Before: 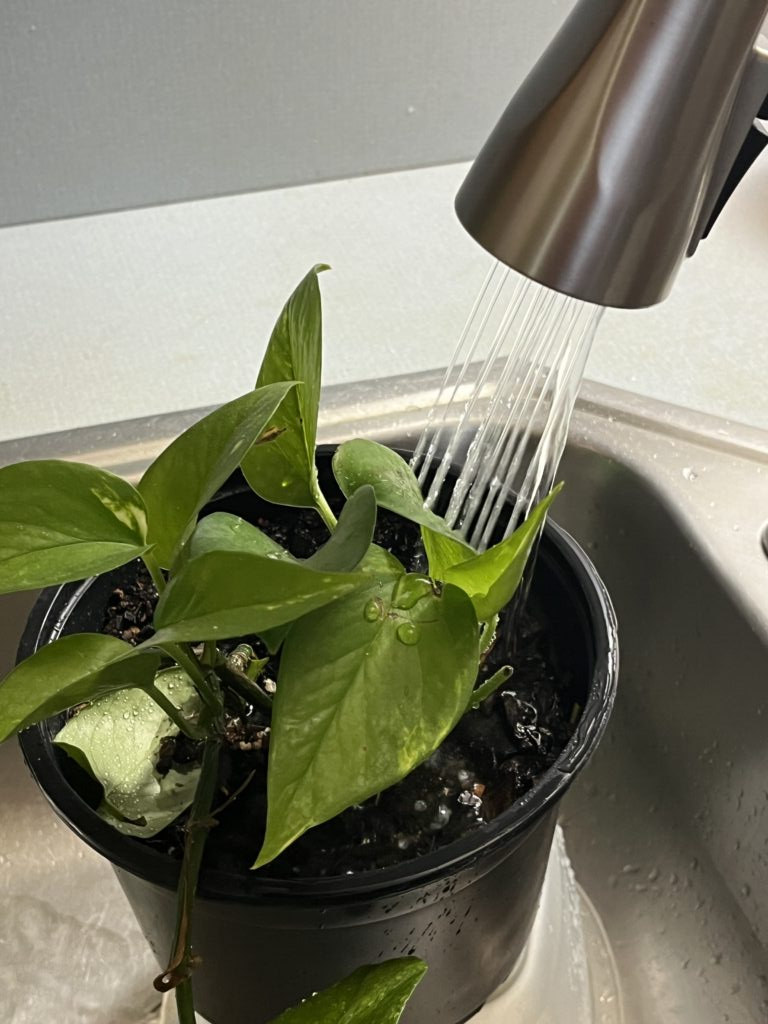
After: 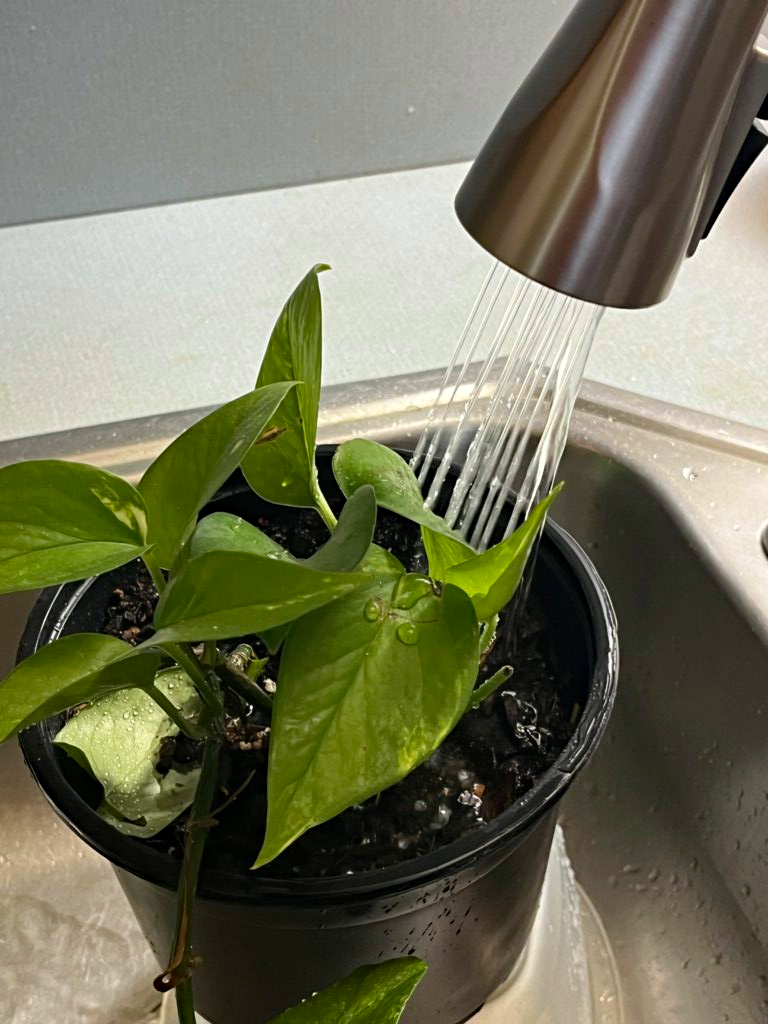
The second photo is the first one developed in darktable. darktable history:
haze removal: strength 0.299, distance 0.253, compatibility mode true, adaptive false
